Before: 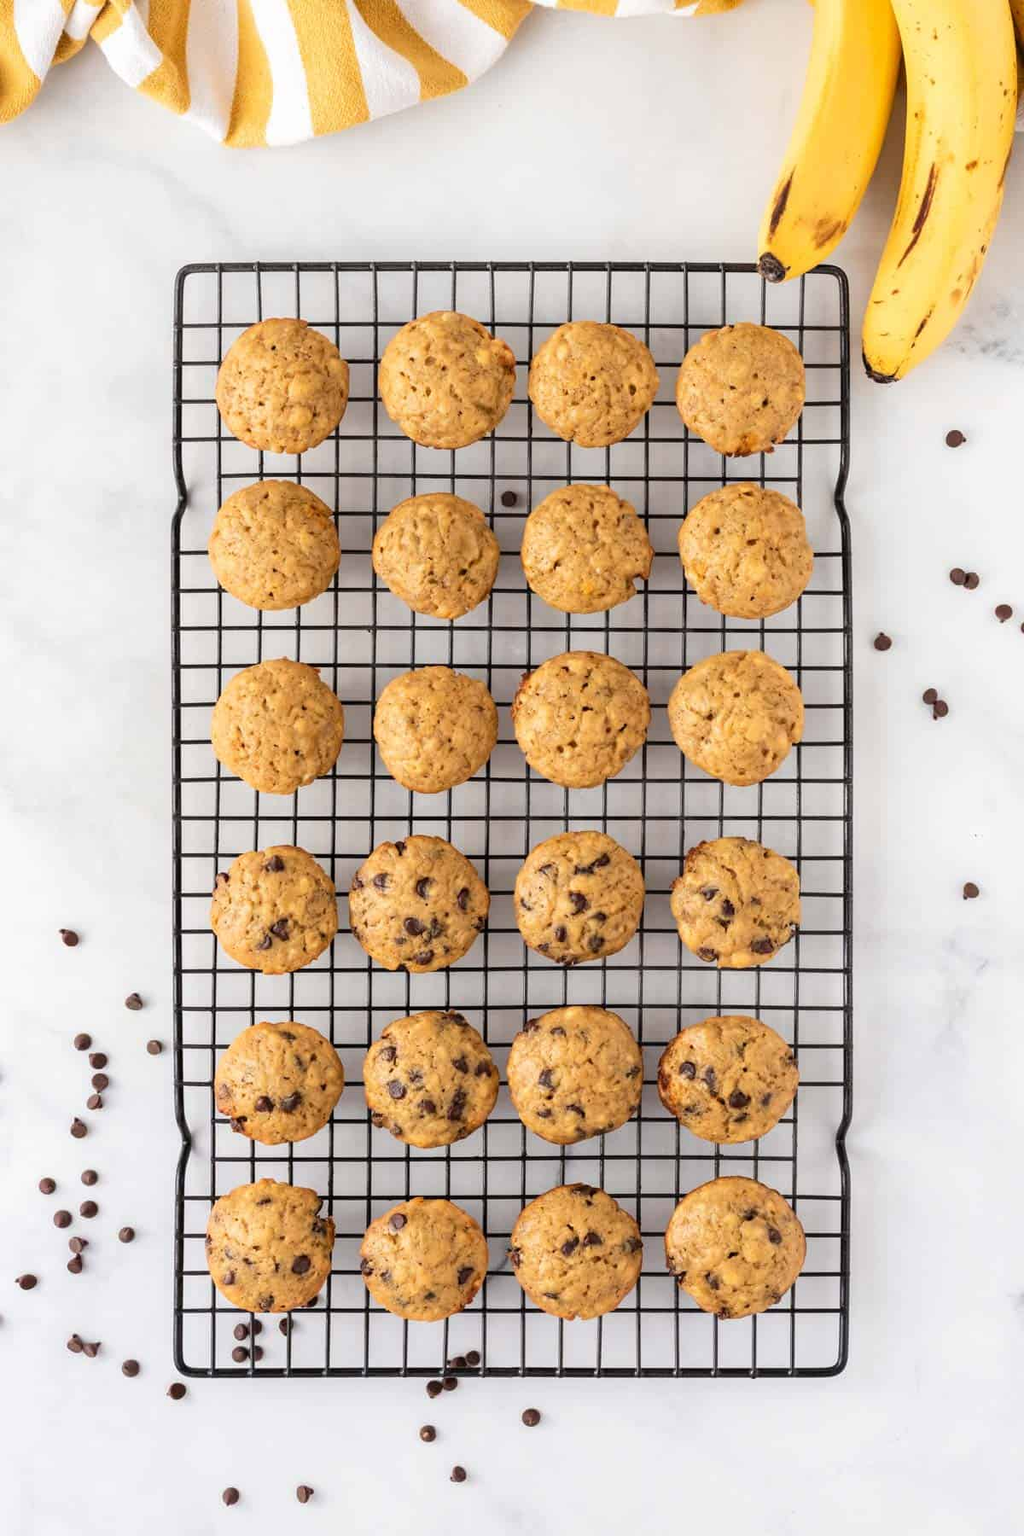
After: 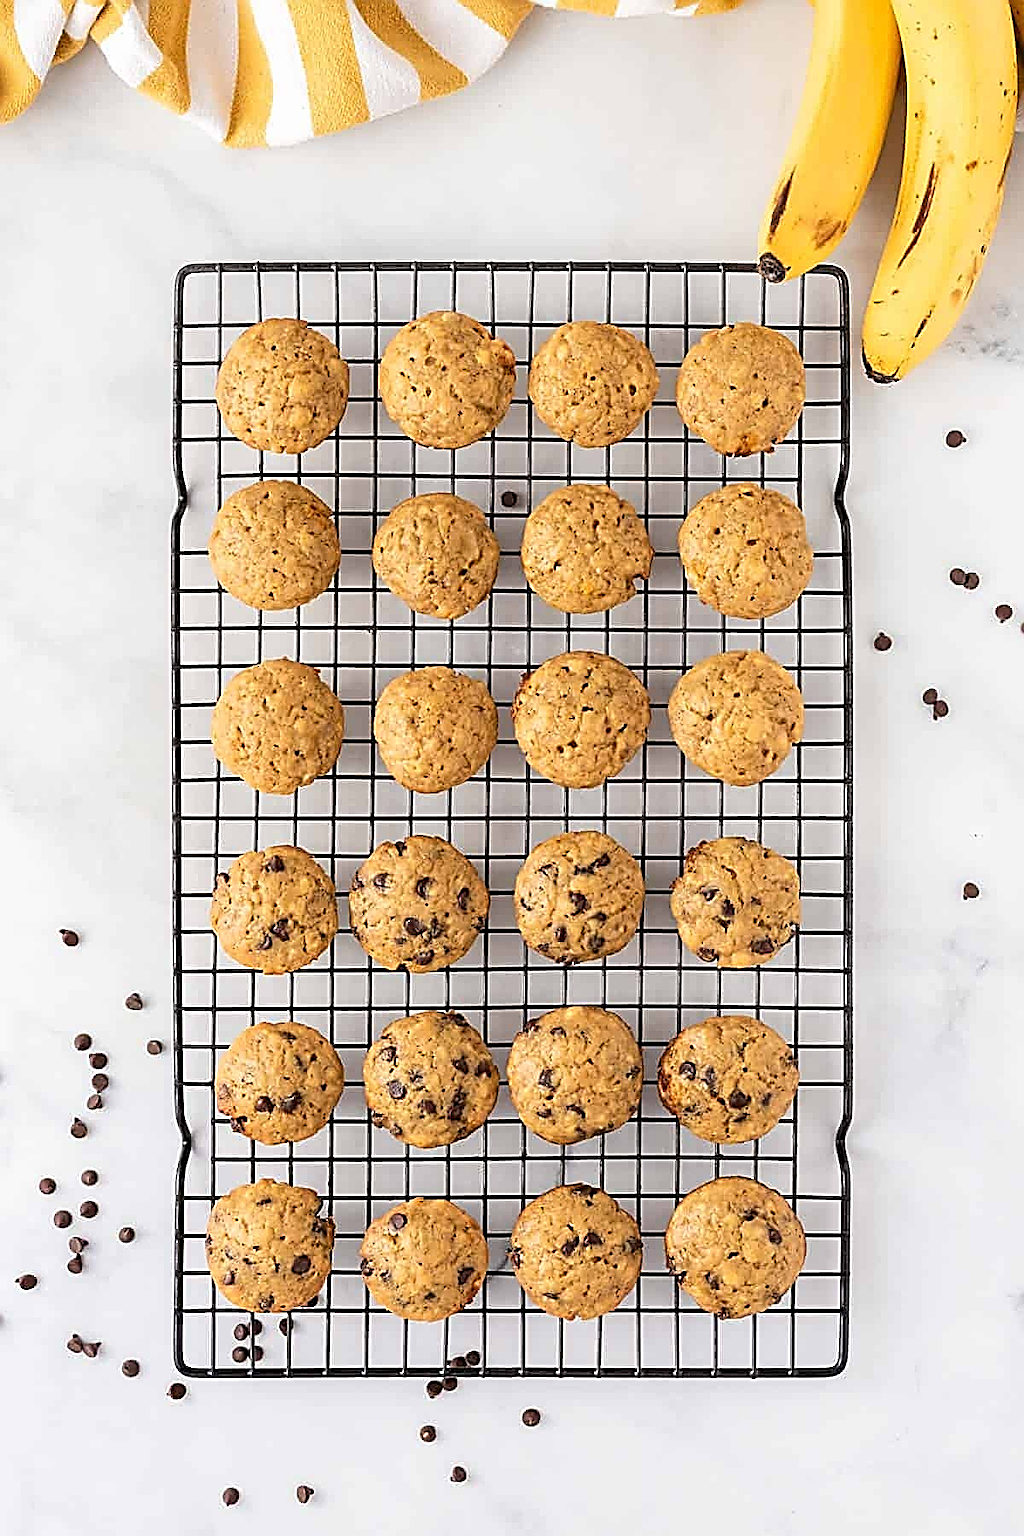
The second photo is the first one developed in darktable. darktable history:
tone equalizer: on, module defaults
sharpen: amount 2
